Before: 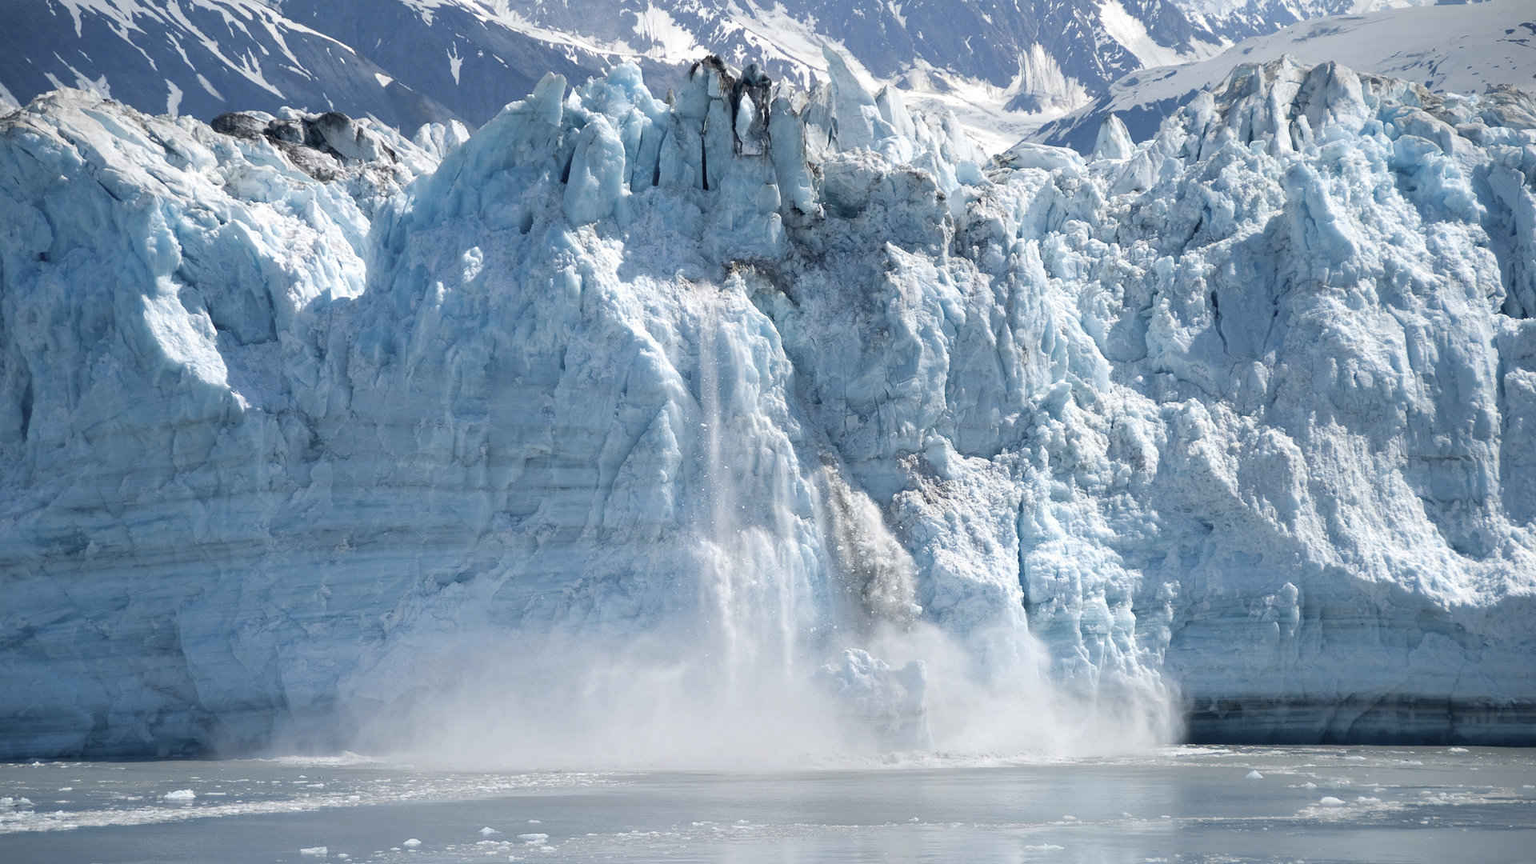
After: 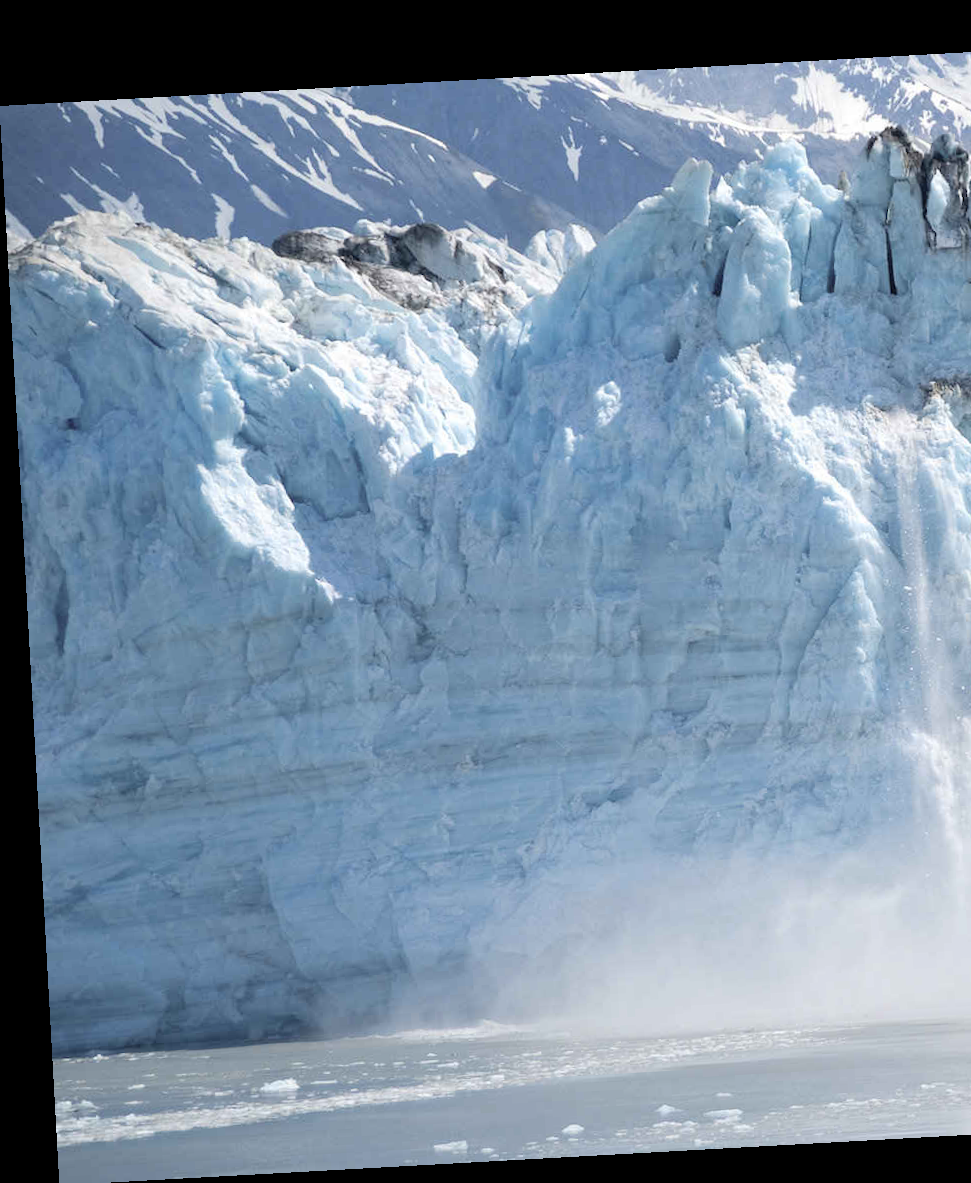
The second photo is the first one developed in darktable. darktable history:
crop and rotate: left 0%, top 0%, right 50.845%
rotate and perspective: rotation -3.18°, automatic cropping off
contrast brightness saturation: brightness 0.15
